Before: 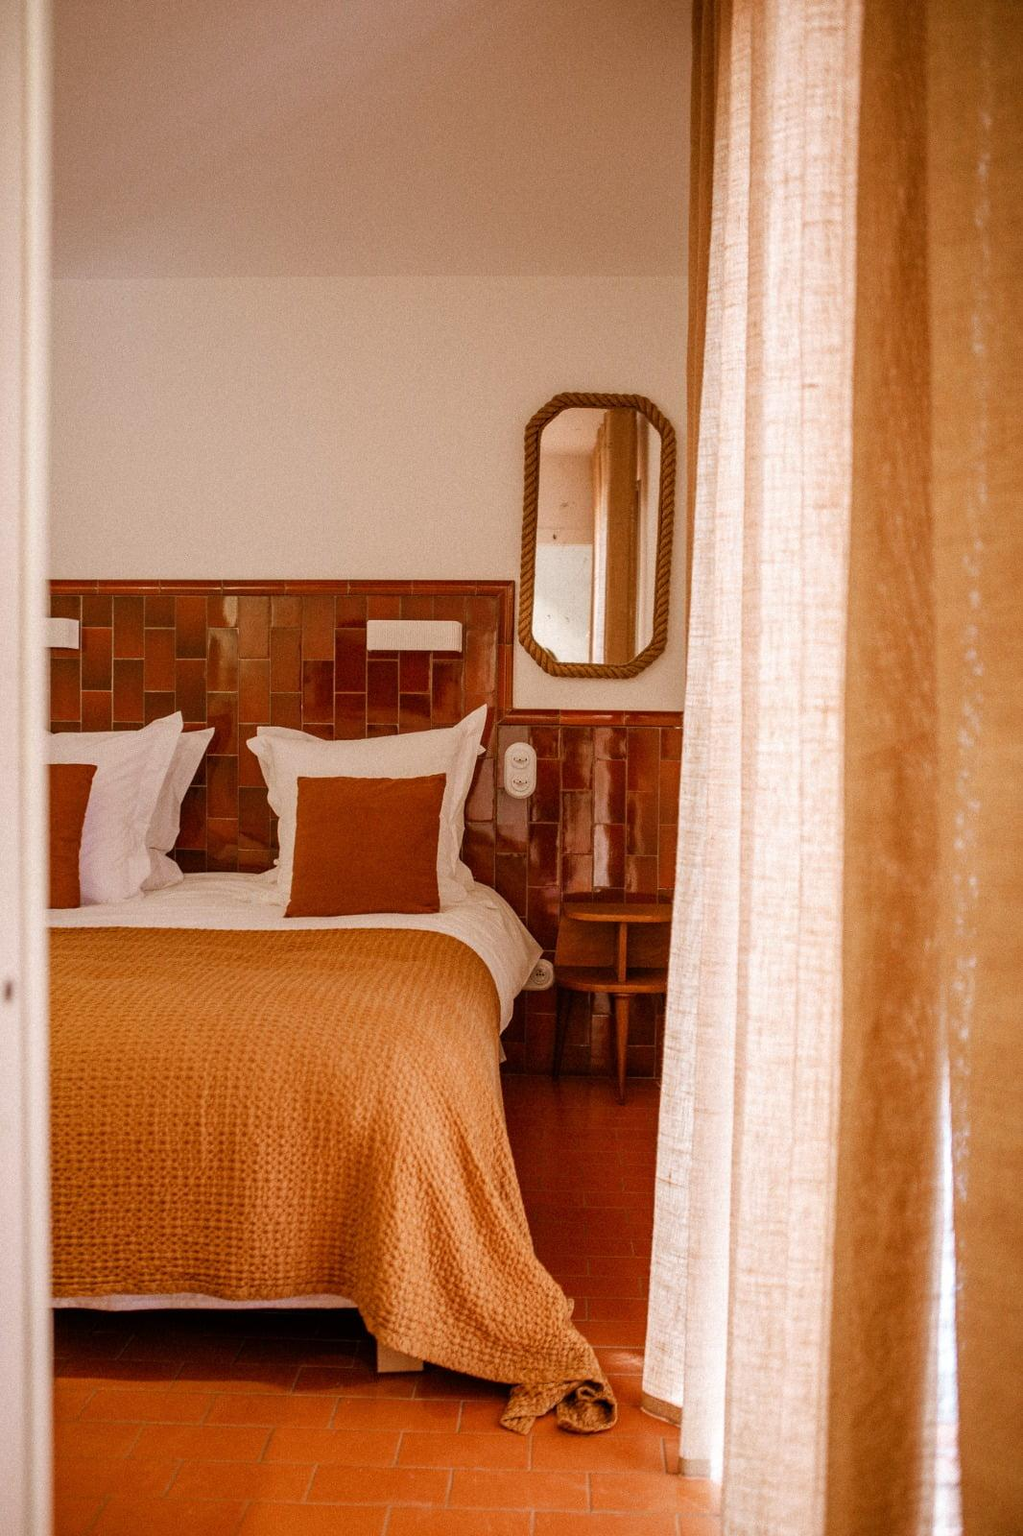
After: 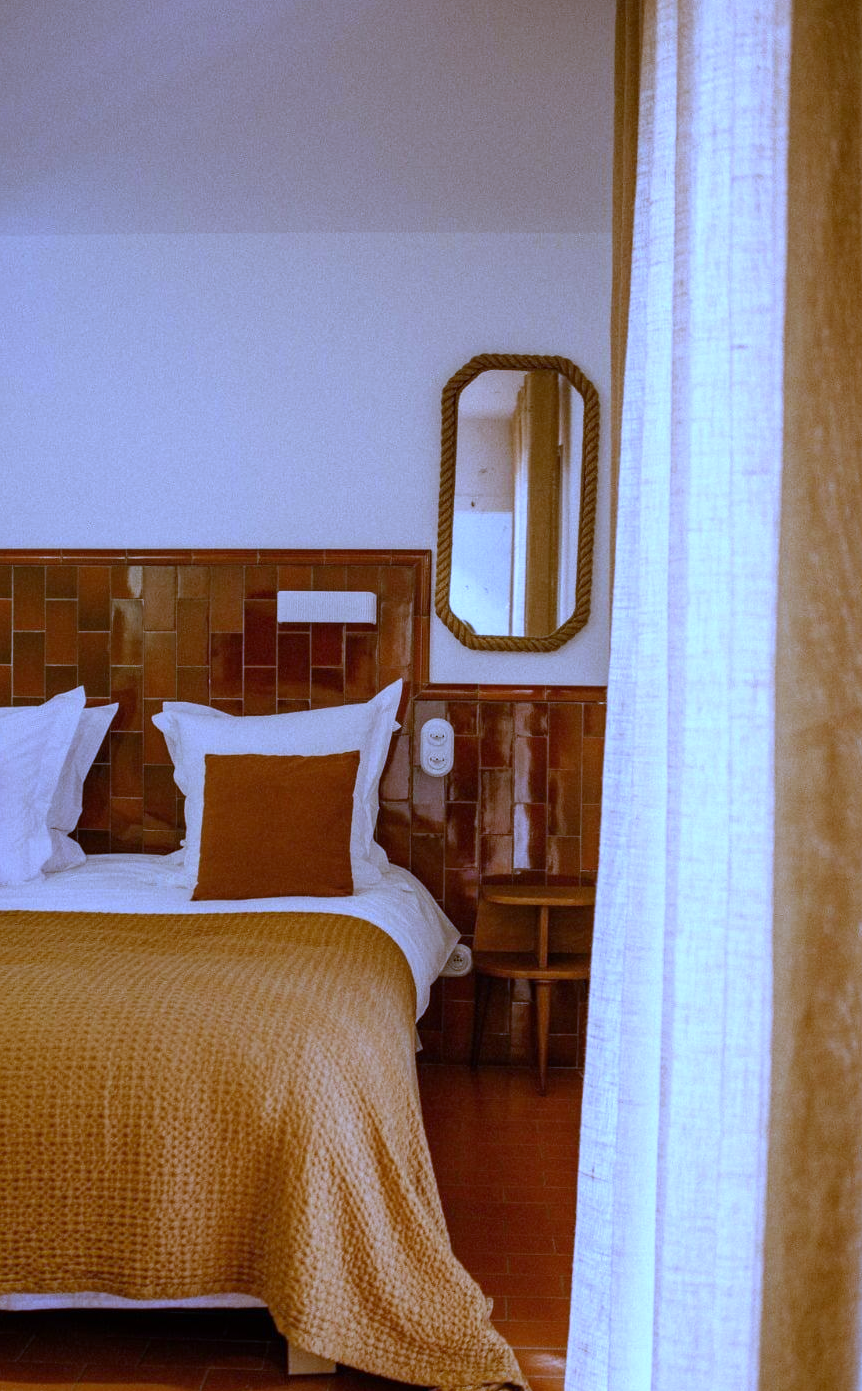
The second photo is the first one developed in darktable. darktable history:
crop: left 9.929%, top 3.475%, right 9.188%, bottom 9.529%
white balance: red 0.766, blue 1.537
